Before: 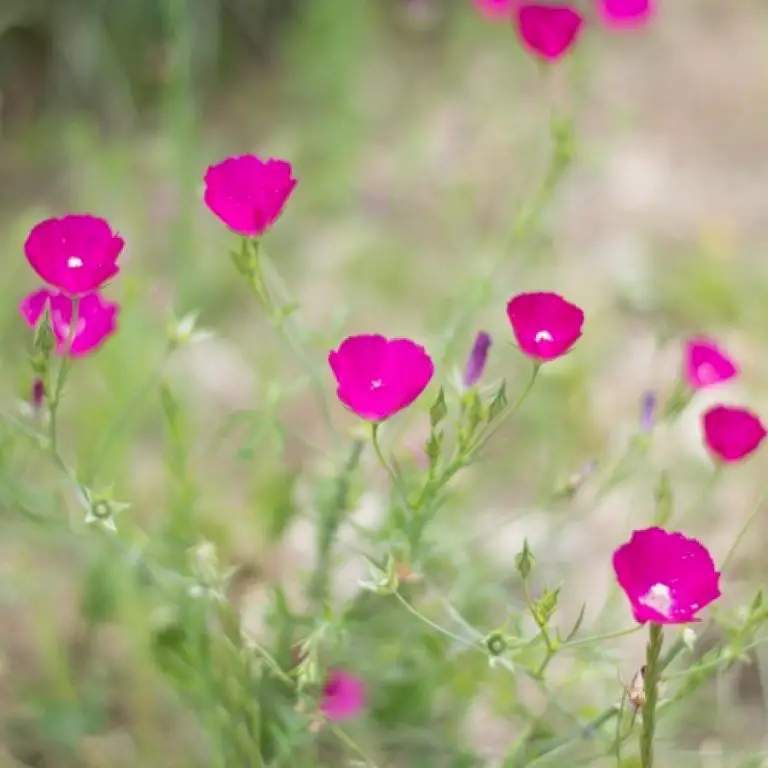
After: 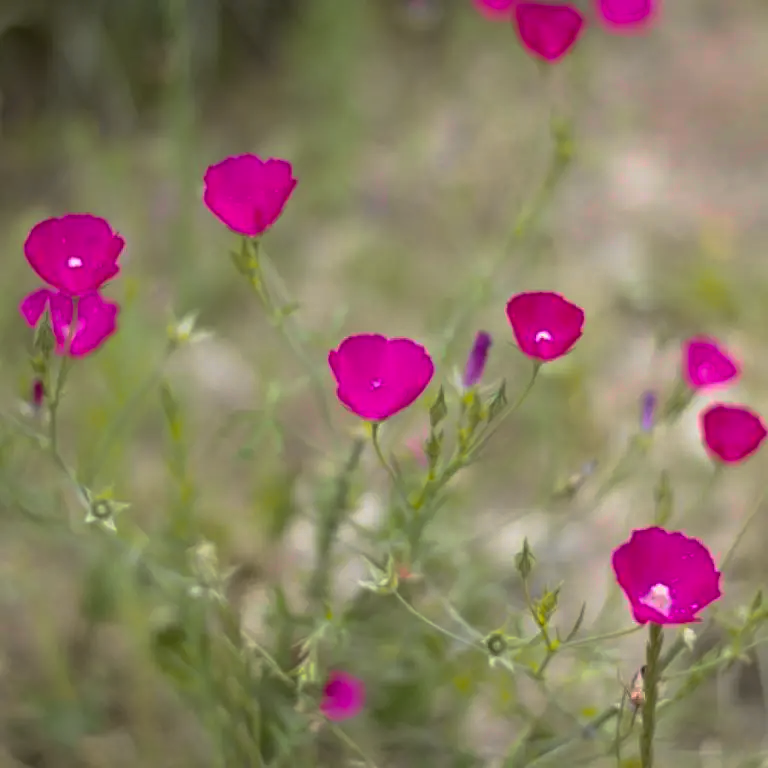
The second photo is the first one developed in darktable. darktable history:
tone curve: curves: ch0 [(0, 0) (0.087, 0.054) (0.281, 0.245) (0.532, 0.514) (0.835, 0.818) (0.994, 0.955)]; ch1 [(0, 0) (0.27, 0.195) (0.406, 0.435) (0.452, 0.474) (0.495, 0.5) (0.514, 0.508) (0.537, 0.556) (0.654, 0.689) (1, 1)]; ch2 [(0, 0) (0.269, 0.299) (0.459, 0.441) (0.498, 0.499) (0.523, 0.52) (0.551, 0.549) (0.633, 0.625) (0.659, 0.681) (0.718, 0.764) (1, 1)], color space Lab, independent channels, preserve colors none
base curve: curves: ch0 [(0, 0) (0.595, 0.418) (1, 1)], preserve colors none
color contrast: green-magenta contrast 1.1, blue-yellow contrast 1.1, unbound 0
